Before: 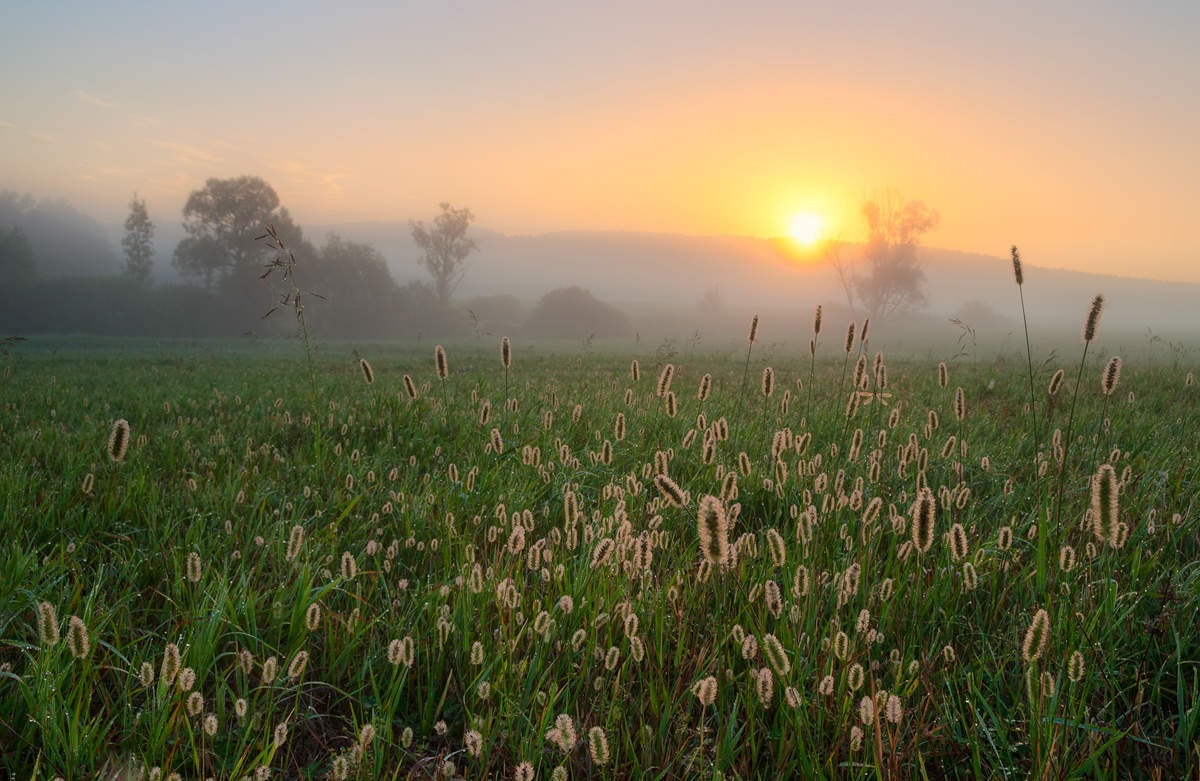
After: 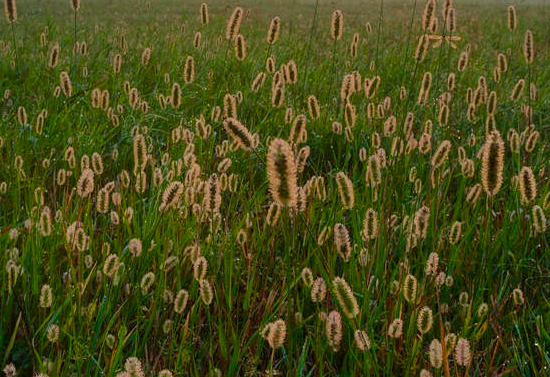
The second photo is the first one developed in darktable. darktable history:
color balance rgb: linear chroma grading › global chroma 33.4%
crop: left 35.976%, top 45.819%, right 18.162%, bottom 5.807%
